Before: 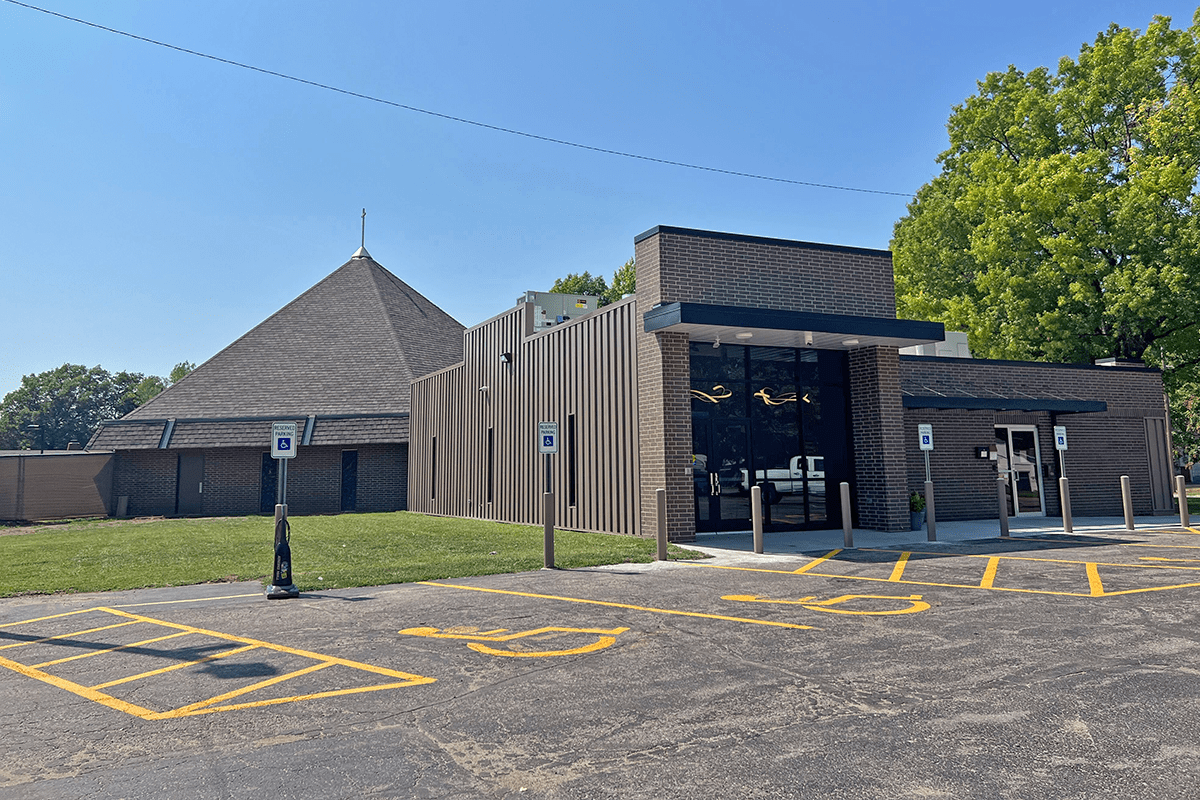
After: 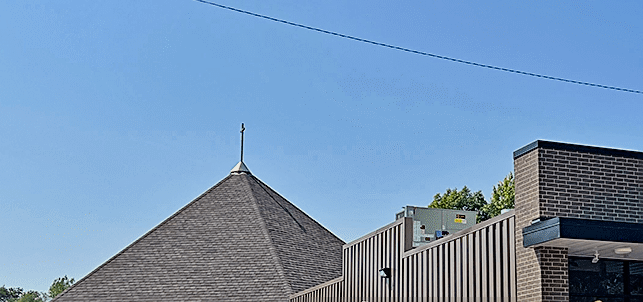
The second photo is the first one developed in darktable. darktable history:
haze removal: compatibility mode true, adaptive false
crop: left 10.121%, top 10.631%, right 36.218%, bottom 51.526%
filmic rgb: black relative exposure -7.75 EV, white relative exposure 4.4 EV, threshold 3 EV, hardness 3.76, latitude 50%, contrast 1.1, color science v5 (2021), contrast in shadows safe, contrast in highlights safe, enable highlight reconstruction true
sharpen: on, module defaults
